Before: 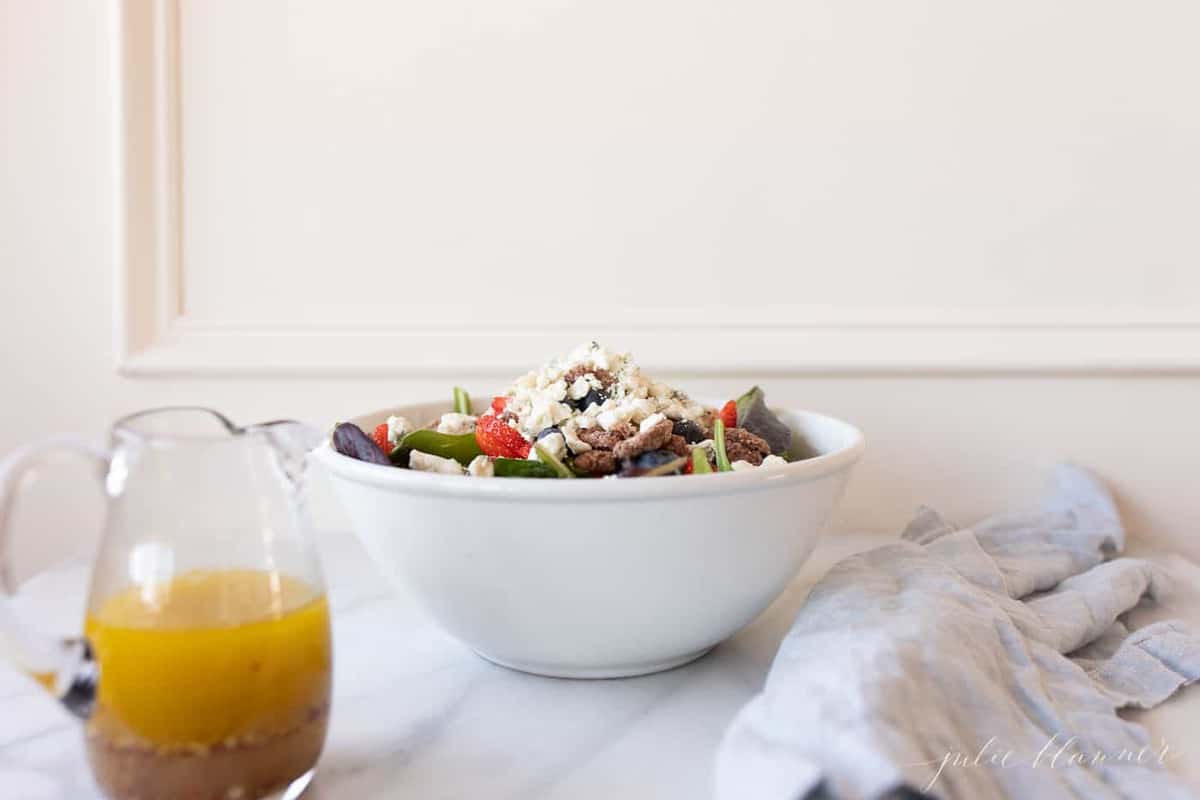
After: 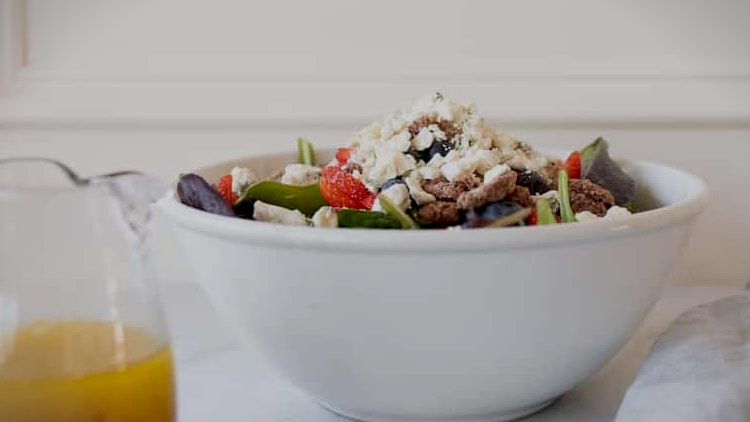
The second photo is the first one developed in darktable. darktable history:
crop: left 13.01%, top 31.182%, right 24.45%, bottom 15.998%
exposure: black level correction 0.009, exposure -0.671 EV, compensate highlight preservation false
vignetting: fall-off start 100.08%, width/height ratio 1.32, unbound false
